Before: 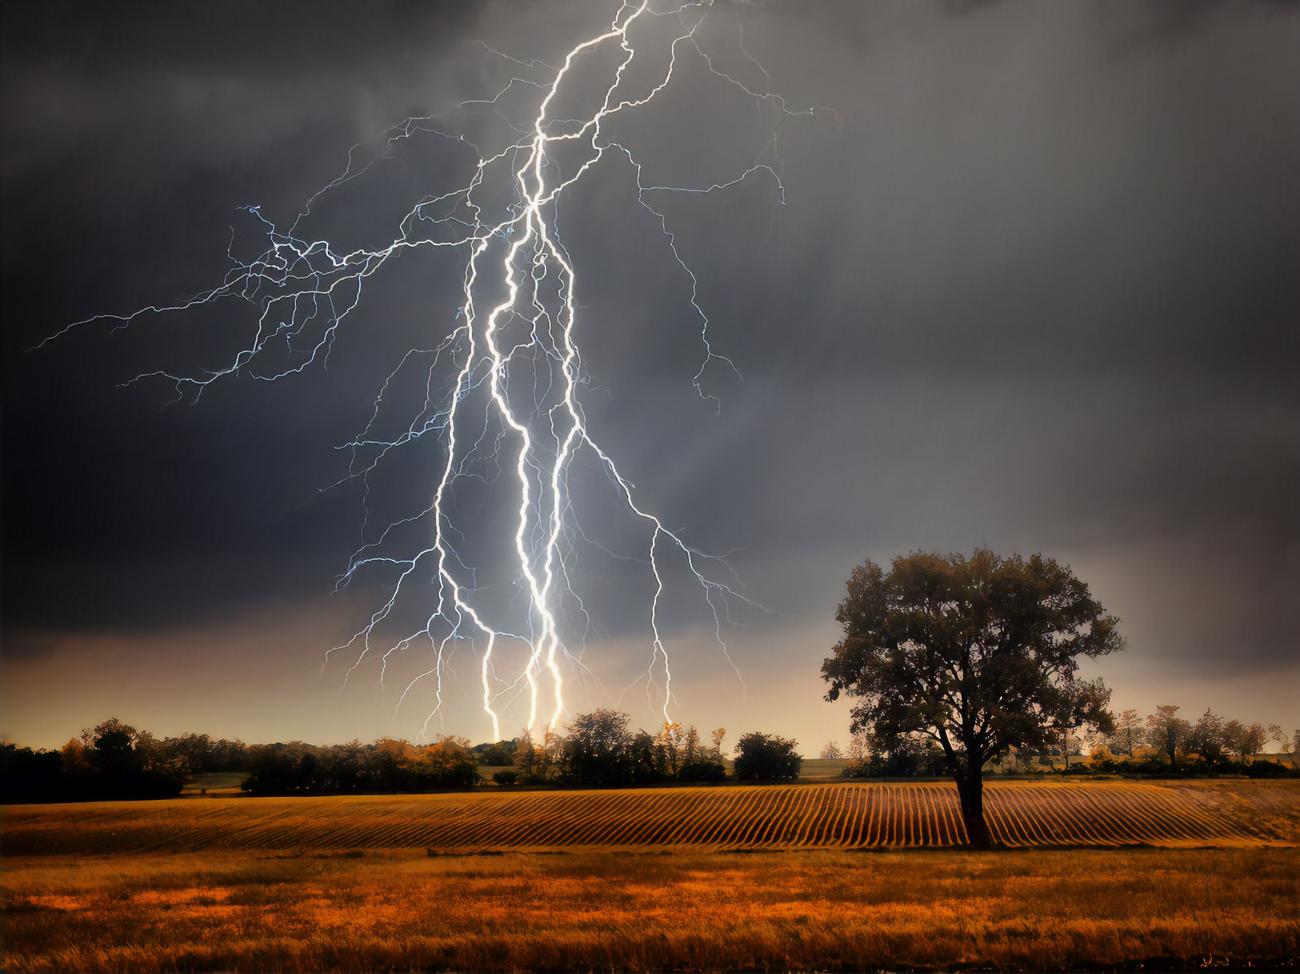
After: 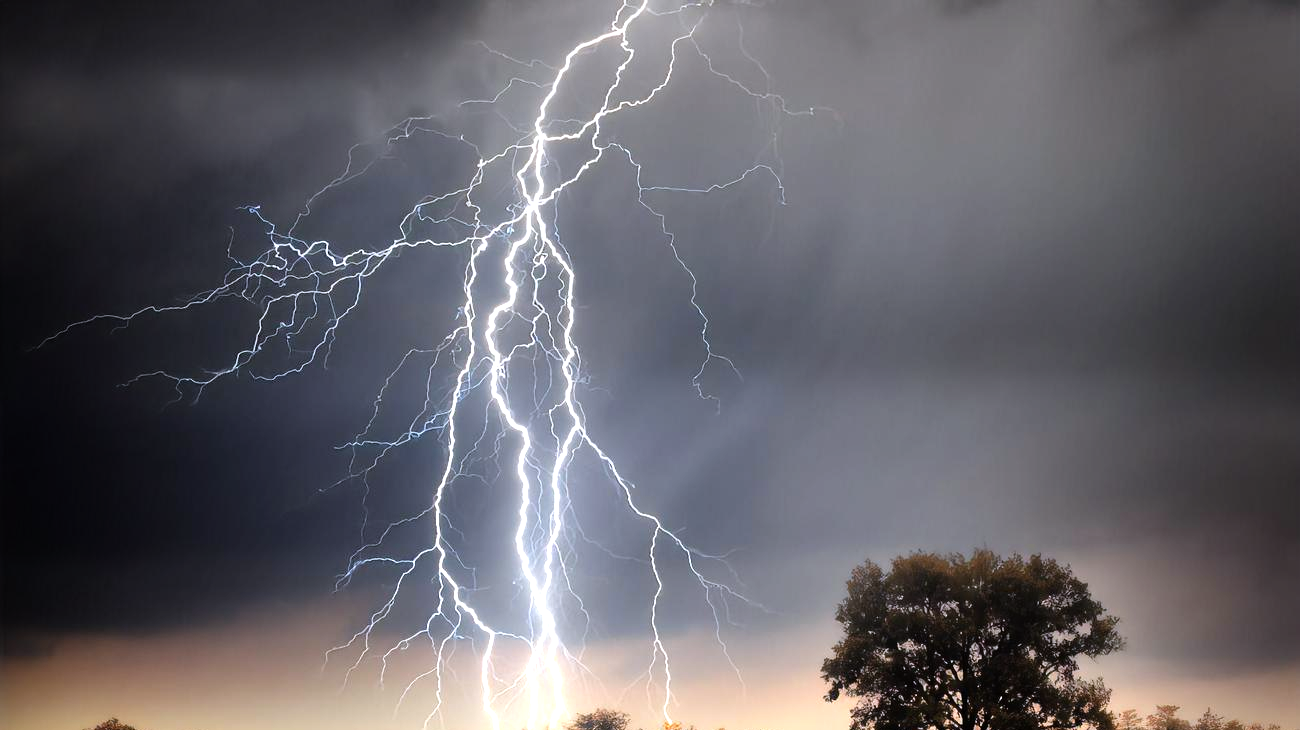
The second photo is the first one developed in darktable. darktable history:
color calibration: gray › normalize channels true, illuminant as shot in camera, x 0.358, y 0.373, temperature 4628.91 K, gamut compression 0.028
tone equalizer: -8 EV -0.732 EV, -7 EV -0.725 EV, -6 EV -0.611 EV, -5 EV -0.406 EV, -3 EV 0.379 EV, -2 EV 0.6 EV, -1 EV 0.694 EV, +0 EV 0.774 EV
crop: bottom 24.98%
